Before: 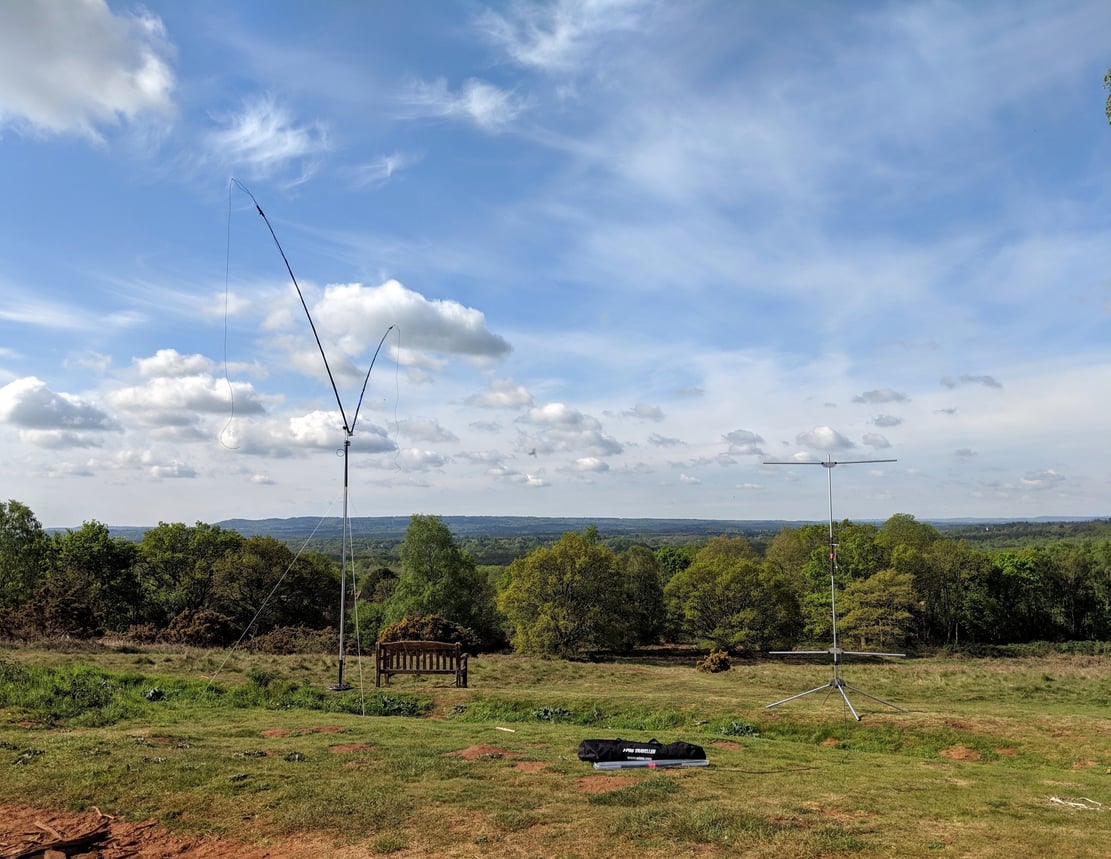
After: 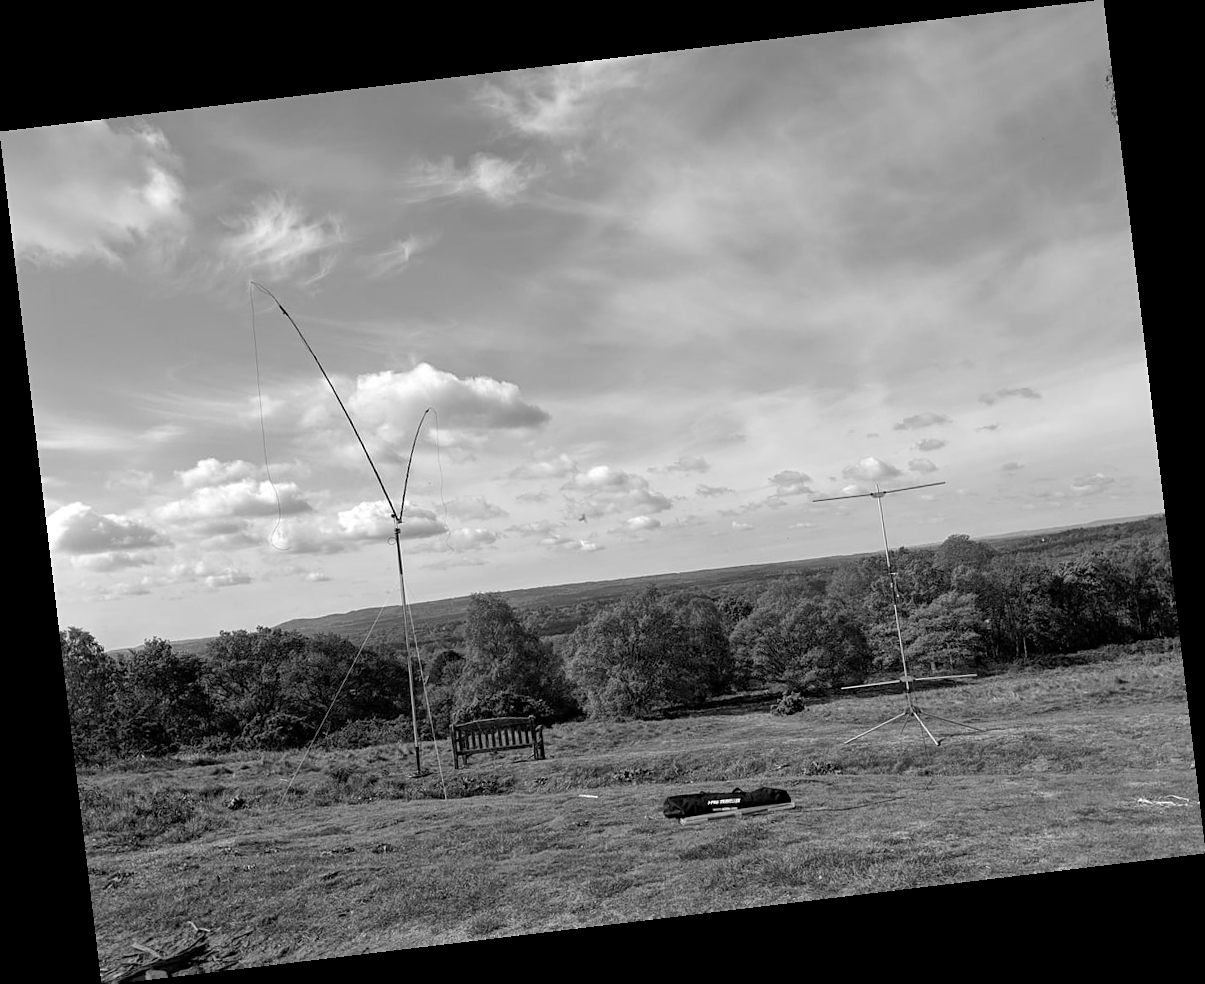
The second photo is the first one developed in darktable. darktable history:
rgb levels: preserve colors max RGB
sharpen: amount 0.2
rotate and perspective: rotation -6.83°, automatic cropping off
monochrome: on, module defaults
